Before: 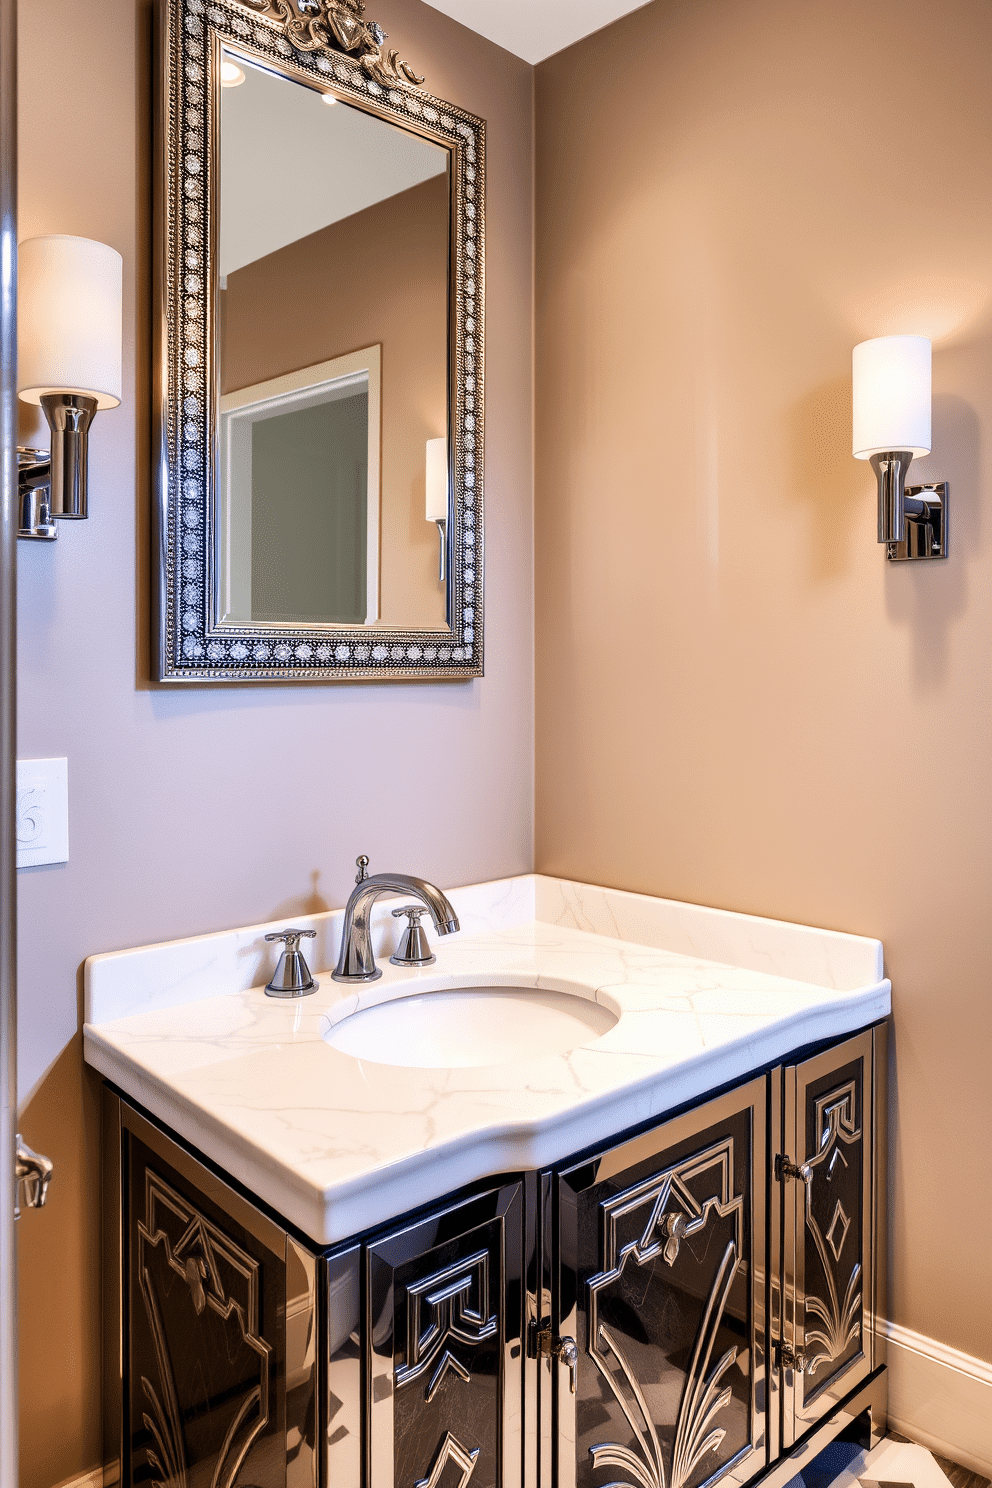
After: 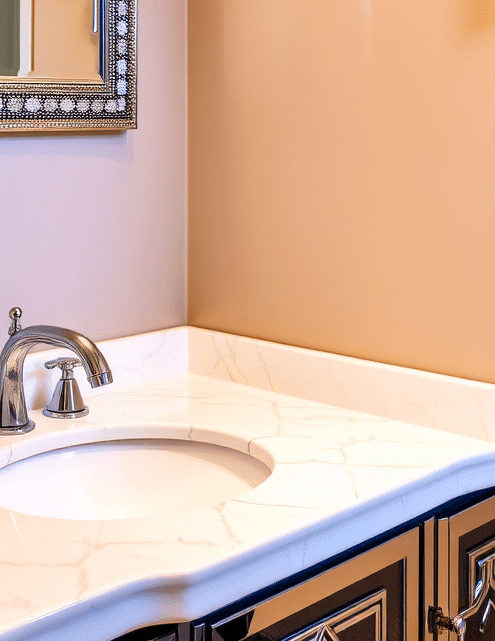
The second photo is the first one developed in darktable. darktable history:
color correction: highlights b* 0, saturation 1.35
crop: left 35.001%, top 36.832%, right 15.068%, bottom 20.075%
